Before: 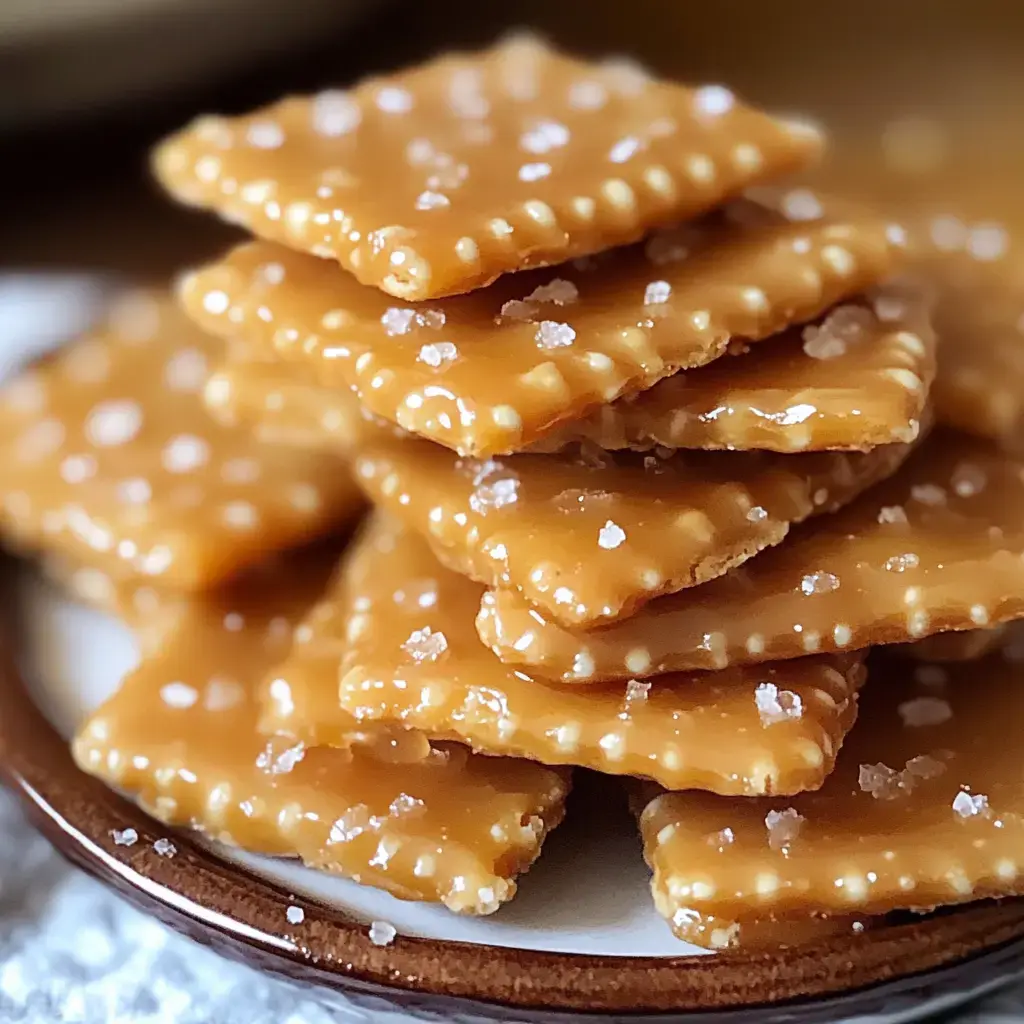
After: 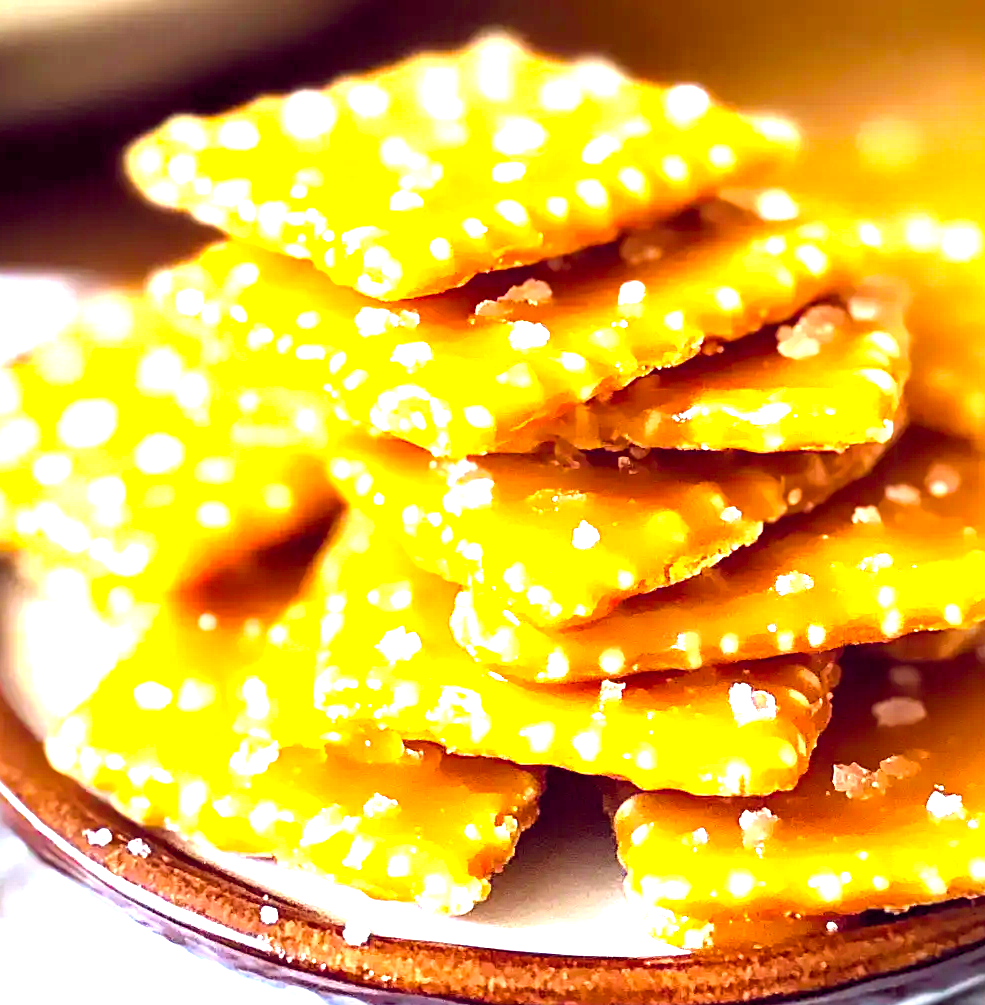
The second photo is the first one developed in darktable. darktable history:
color balance rgb: shadows lift › luminance -20.234%, global offset › chroma 0.283%, global offset › hue 317.32°, perceptual saturation grading › global saturation 30.012%, global vibrance 26.232%, contrast 6.731%
crop and rotate: left 2.567%, right 1.17%, bottom 1.845%
exposure: exposure 2.184 EV, compensate exposure bias true, compensate highlight preservation false
